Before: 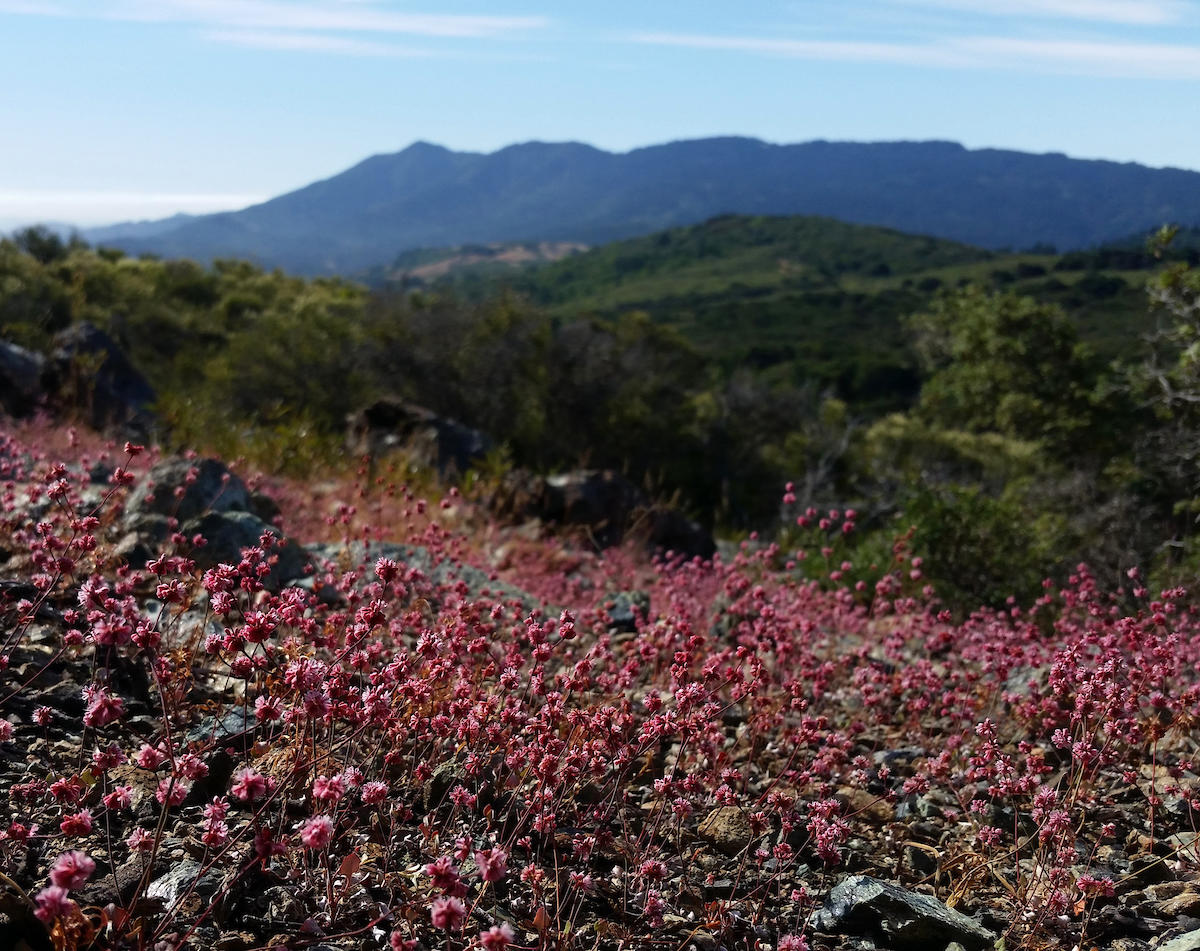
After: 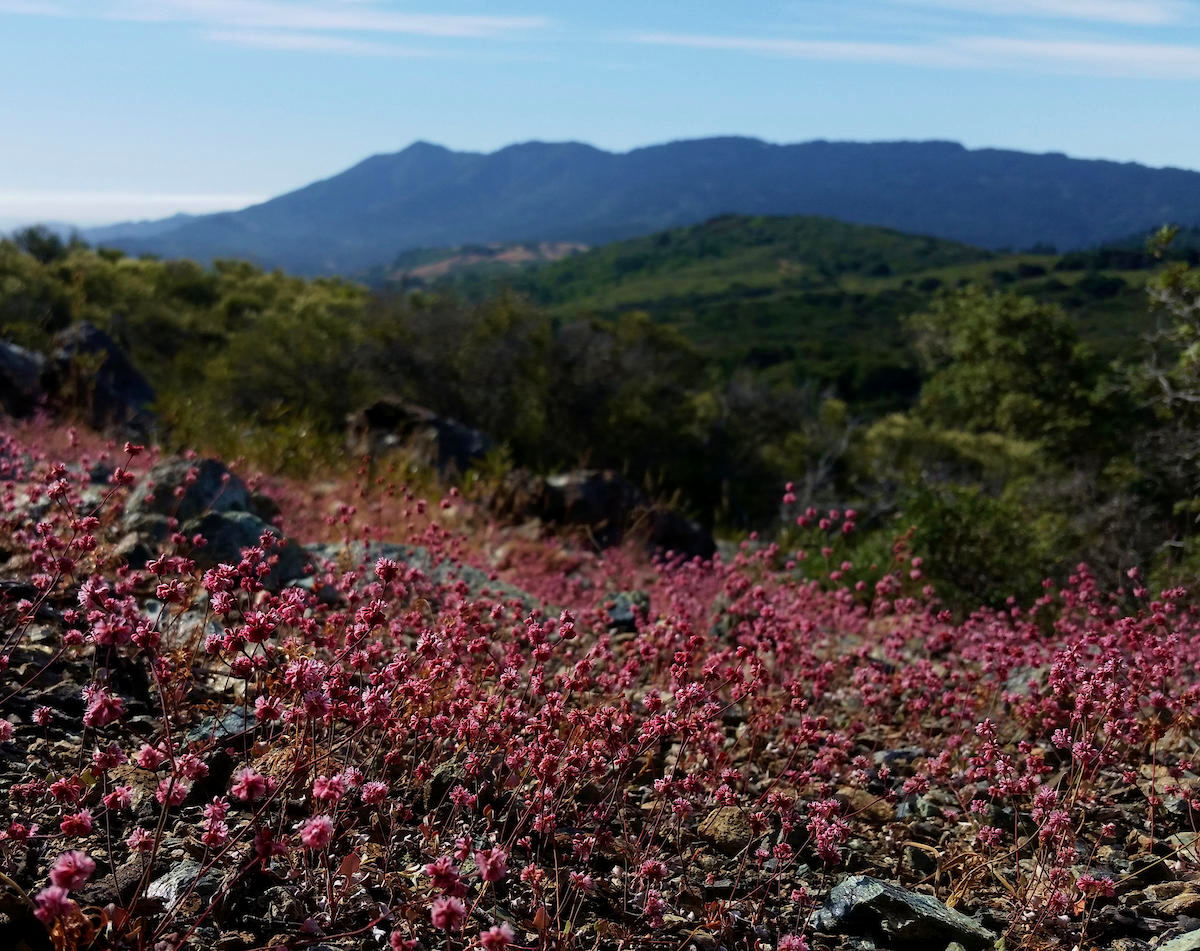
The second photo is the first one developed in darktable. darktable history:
exposure: black level correction 0.001, exposure -0.202 EV, compensate highlight preservation false
velvia: on, module defaults
